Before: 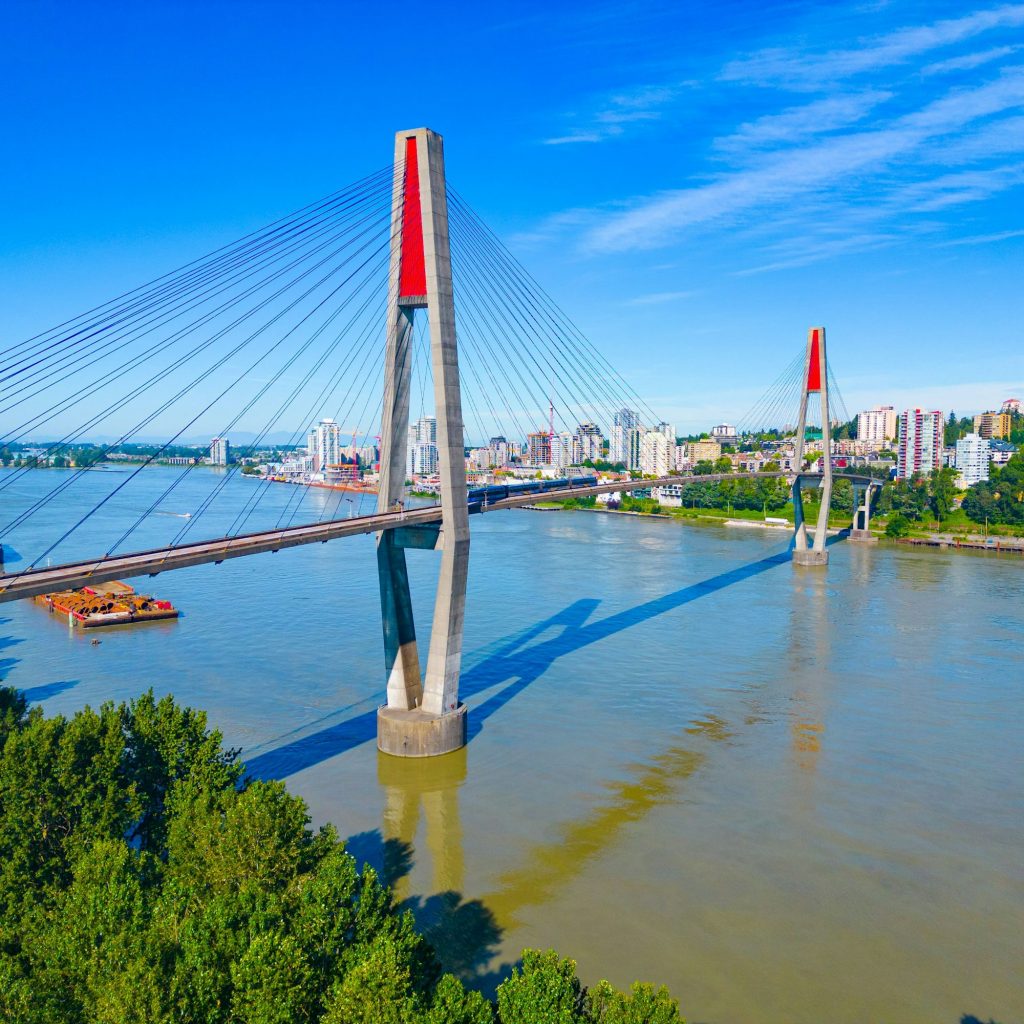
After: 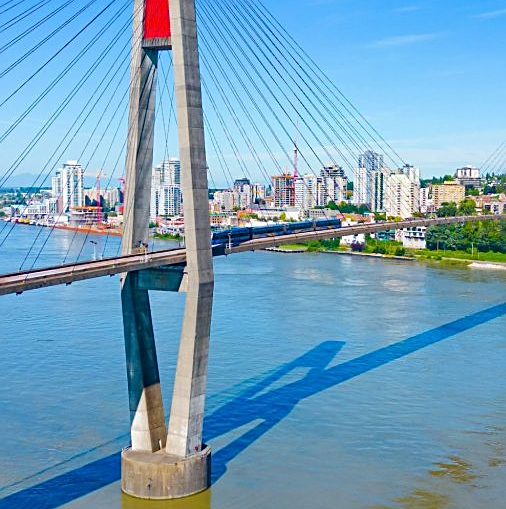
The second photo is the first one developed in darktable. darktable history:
sharpen: on, module defaults
crop: left 25.076%, top 25.252%, right 25.44%, bottom 25.021%
